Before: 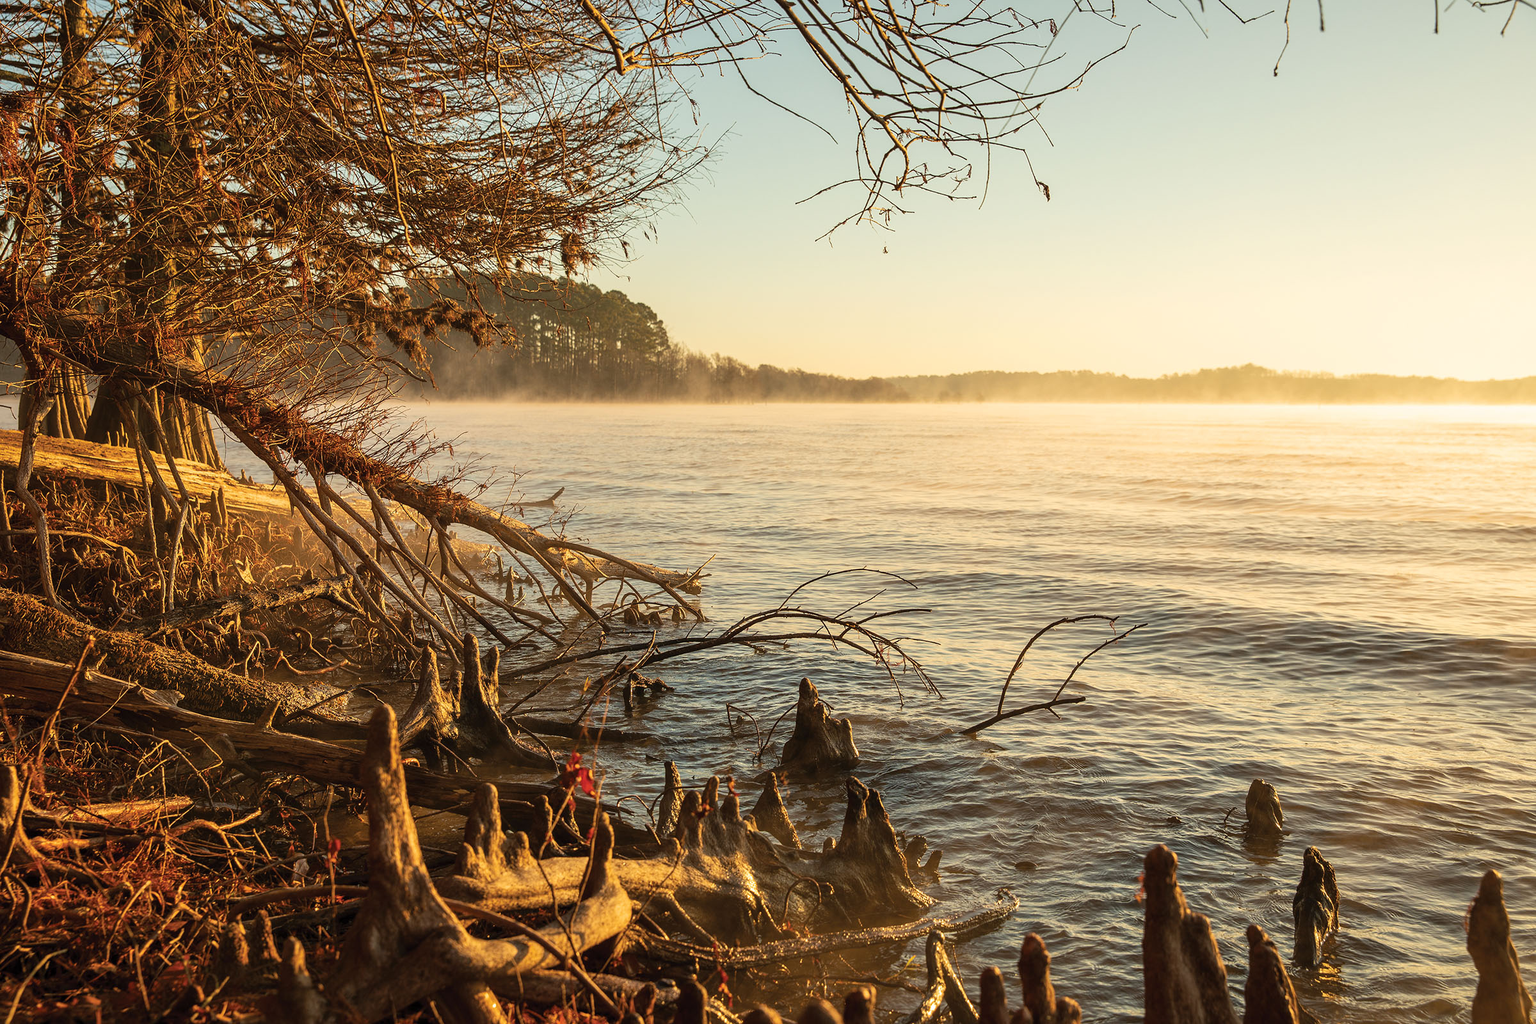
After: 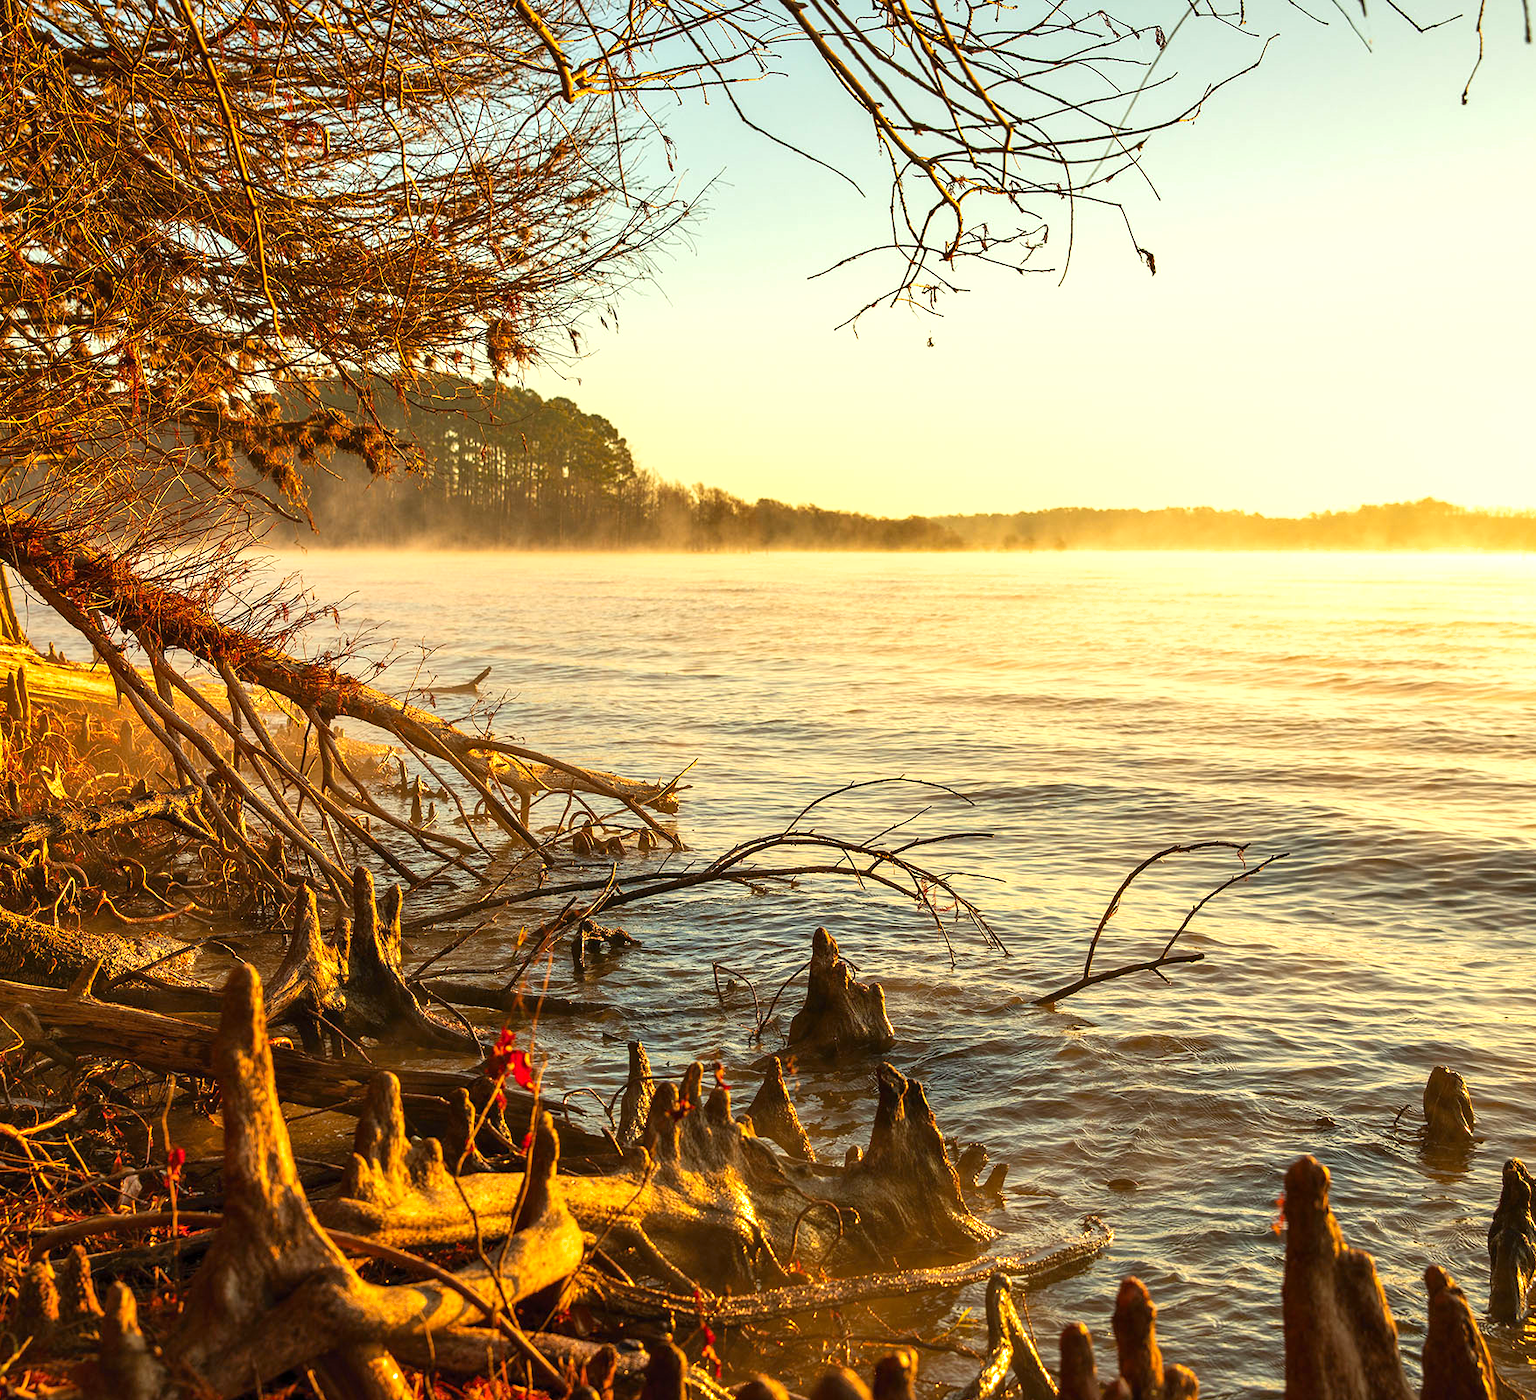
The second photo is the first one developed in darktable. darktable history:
crop: left 13.395%, right 13.5%
contrast brightness saturation: brightness -0.018, saturation 0.346
exposure: black level correction 0.001, exposure 0.499 EV, compensate exposure bias true, compensate highlight preservation false
shadows and highlights: shadows 31.44, highlights -31.46, soften with gaussian
